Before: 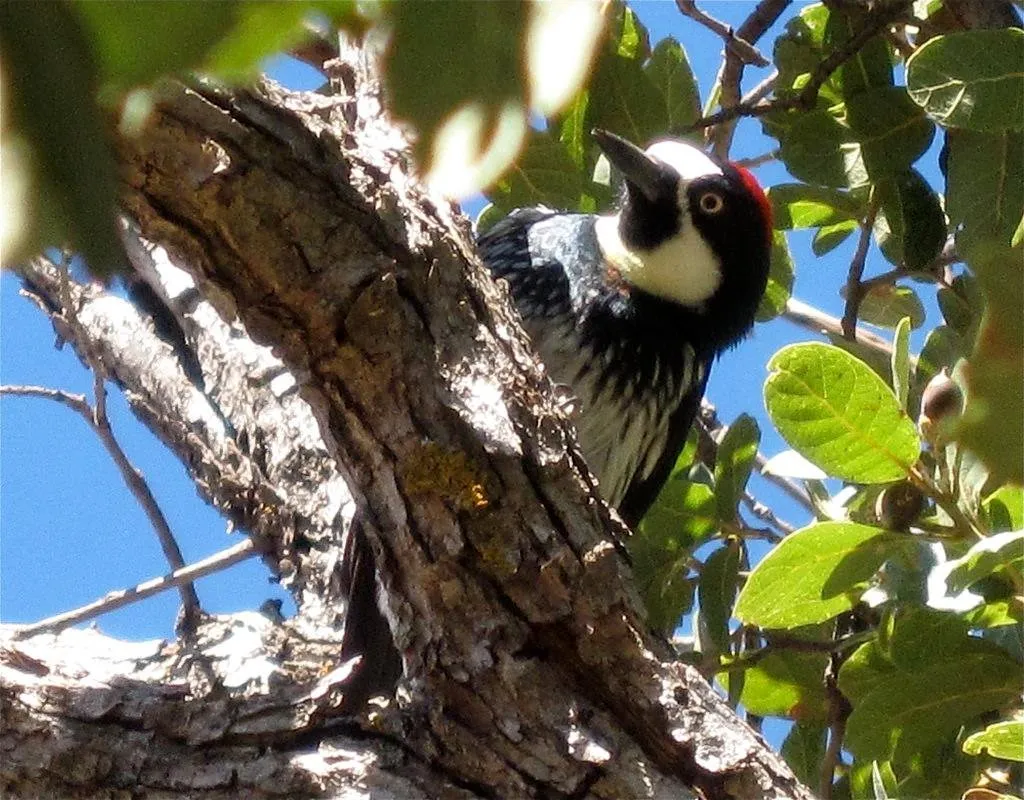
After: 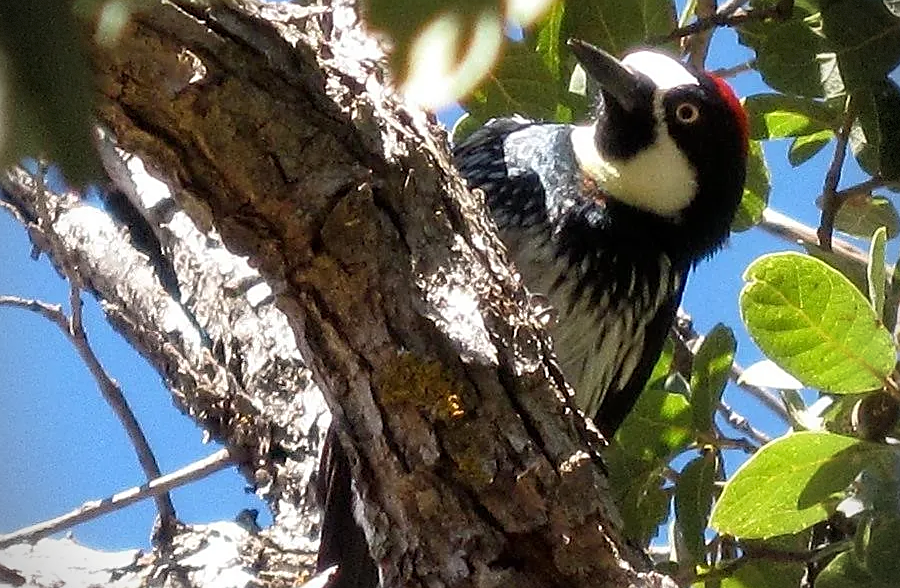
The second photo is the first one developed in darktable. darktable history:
sharpen: on, module defaults
crop and rotate: left 2.425%, top 11.305%, right 9.6%, bottom 15.08%
vignetting: dithering 8-bit output, unbound false
